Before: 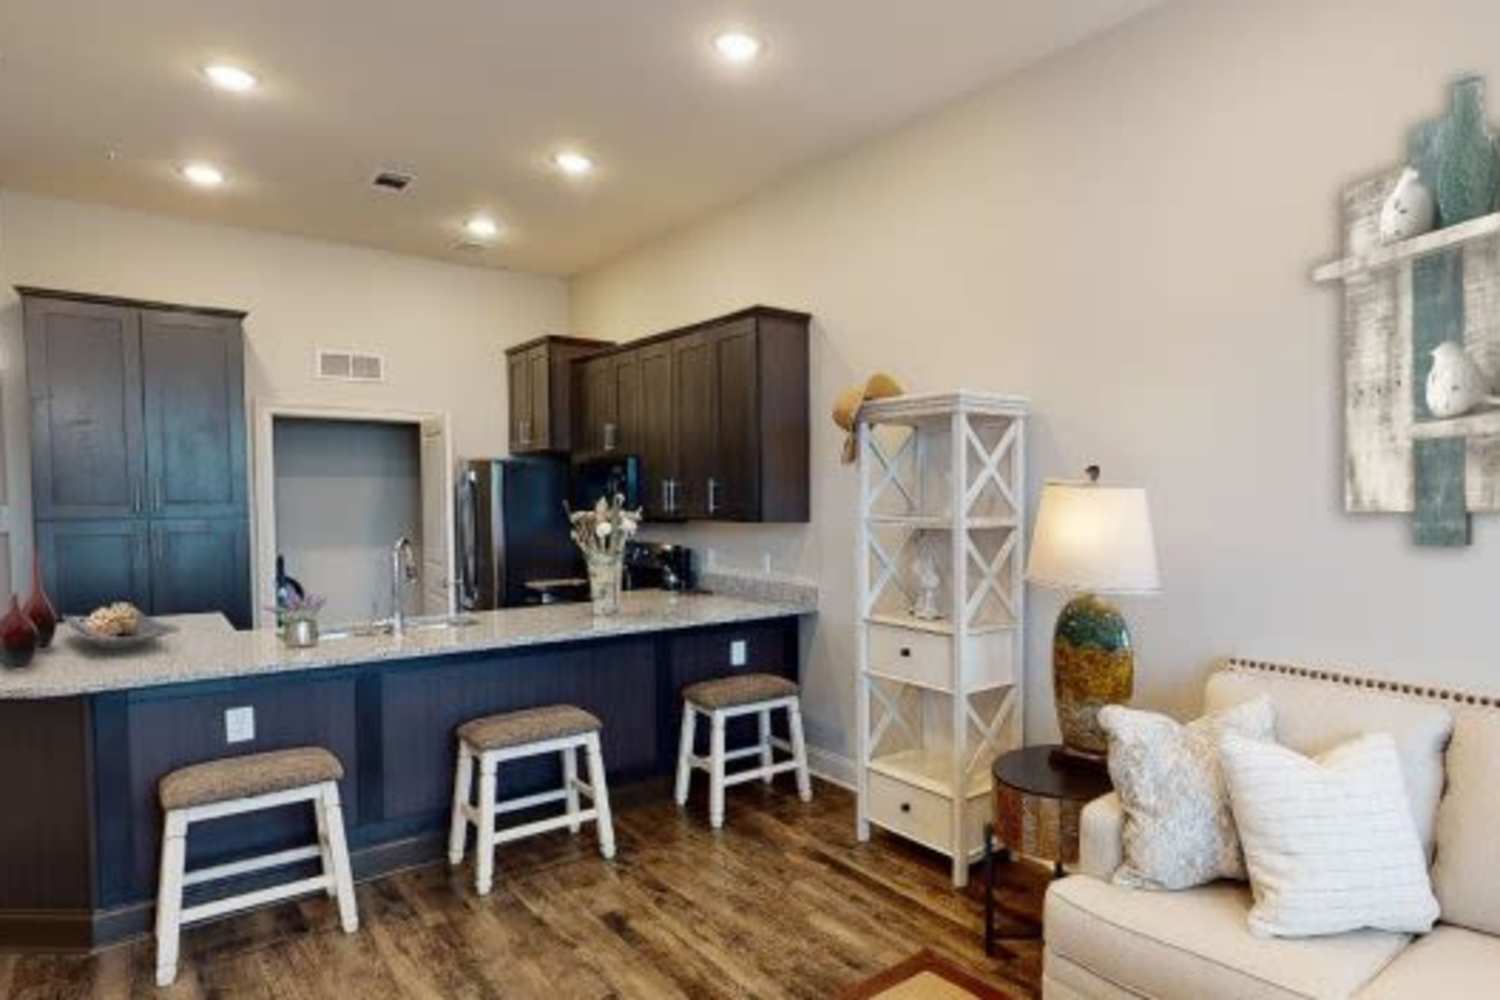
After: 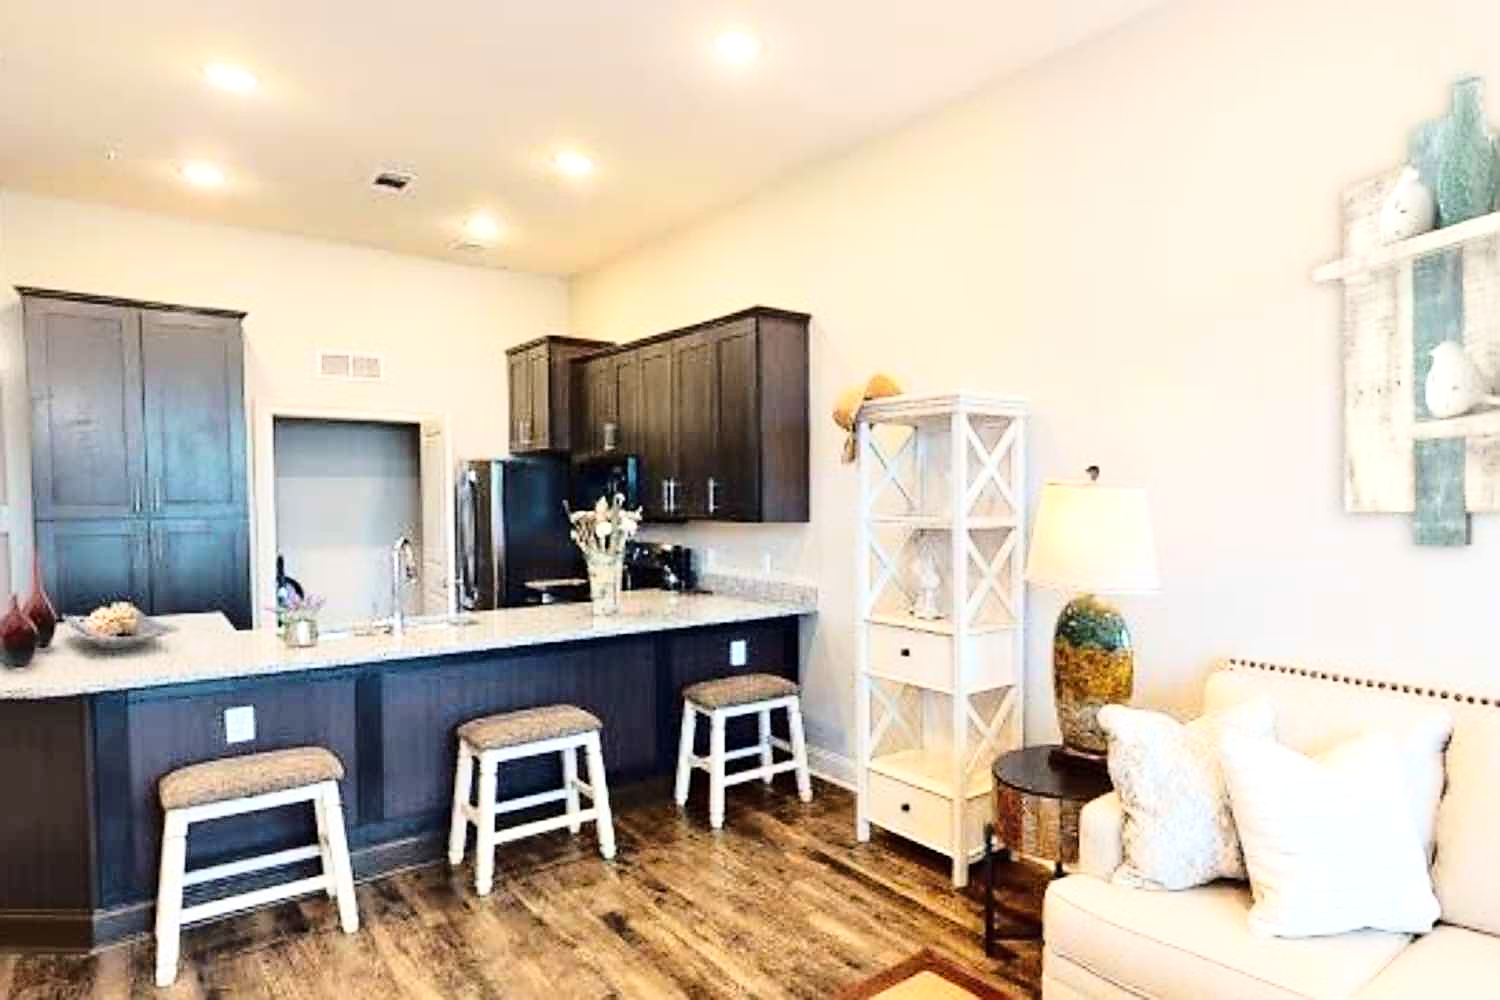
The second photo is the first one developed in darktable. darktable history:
base curve: curves: ch0 [(0, 0) (0.028, 0.03) (0.121, 0.232) (0.46, 0.748) (0.859, 0.968) (1, 1)]
sharpen: radius 1.393, amount 1.242, threshold 0.667
exposure: black level correction 0, exposure 0.5 EV, compensate highlight preservation false
